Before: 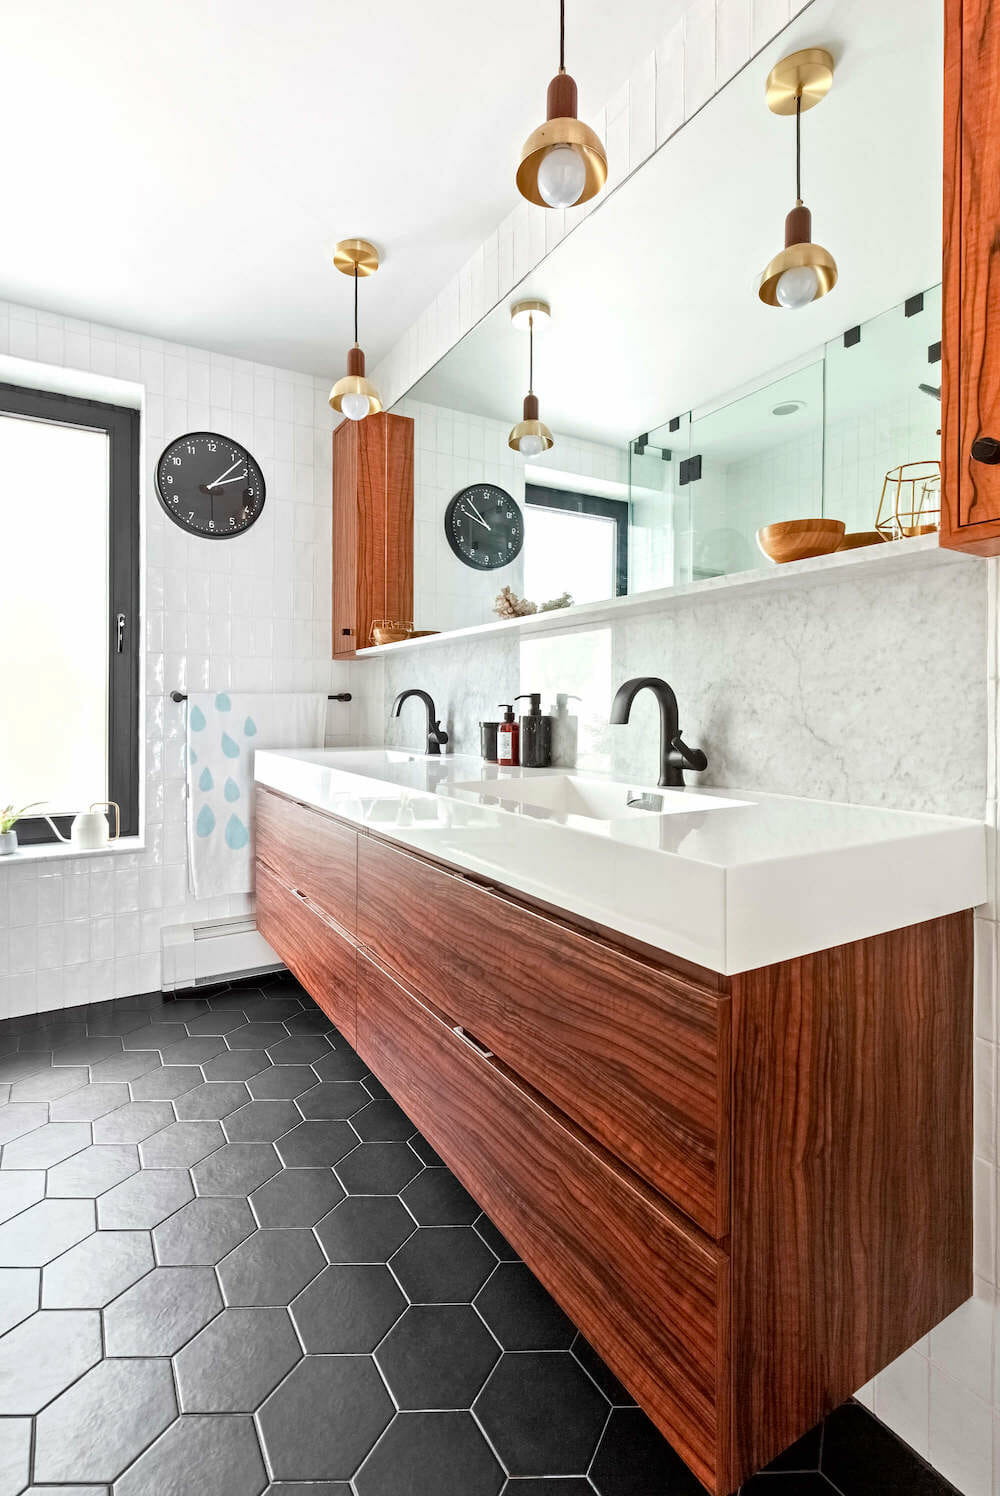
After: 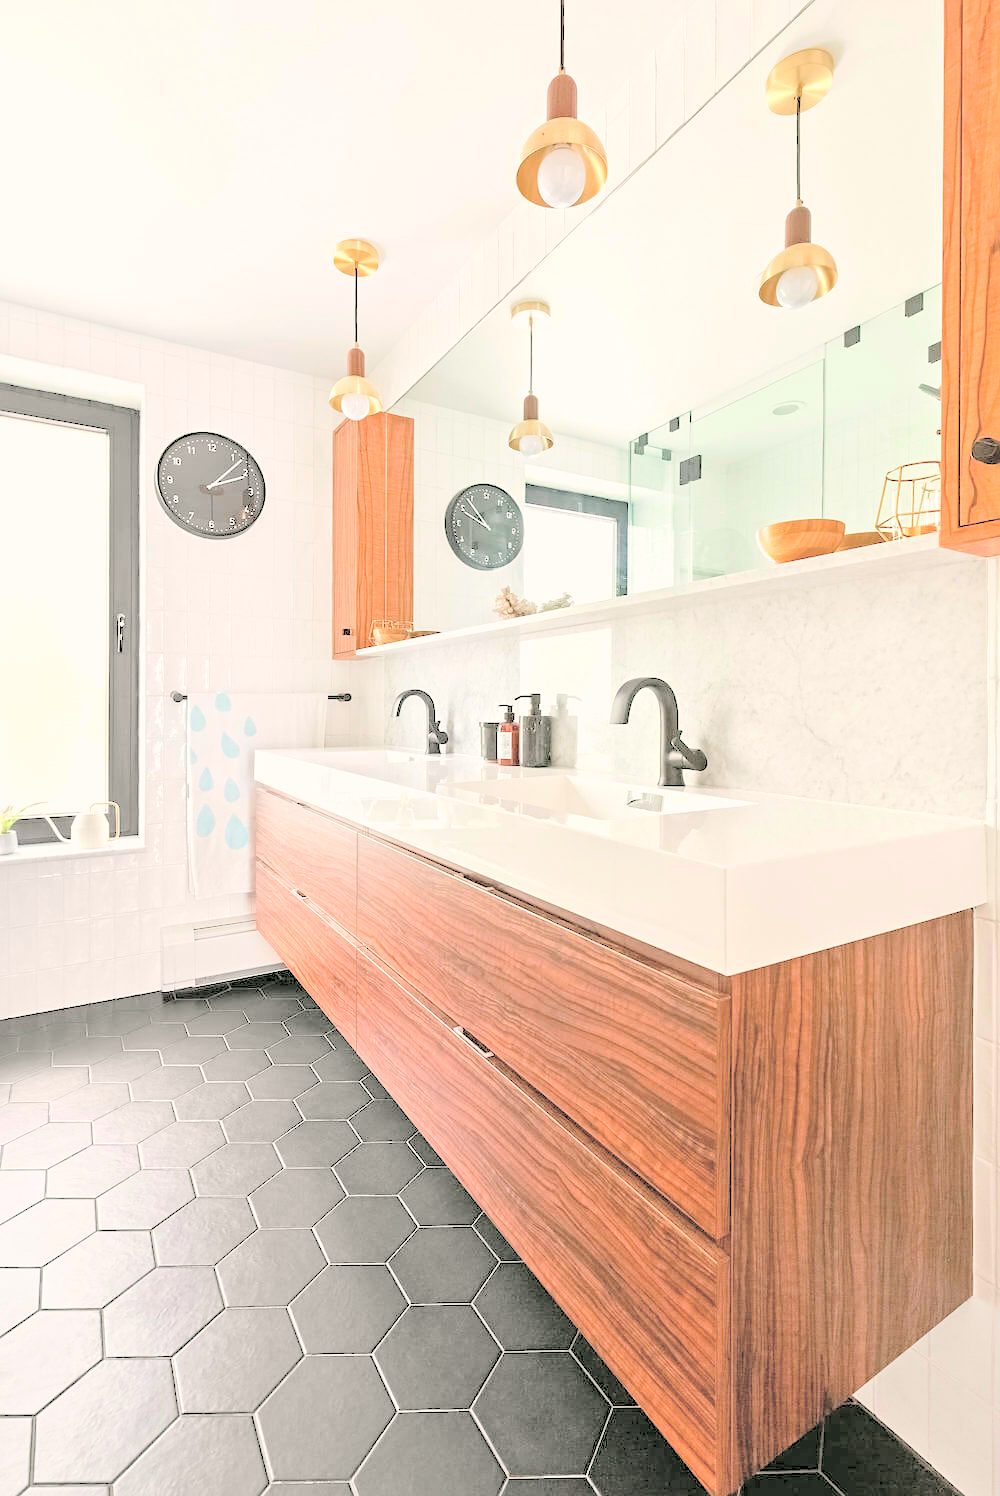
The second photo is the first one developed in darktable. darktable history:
sharpen: amount 0.212
color correction: highlights a* 3.93, highlights b* 4.96, shadows a* -6.91, shadows b* 4.54
contrast brightness saturation: brightness 0.986
